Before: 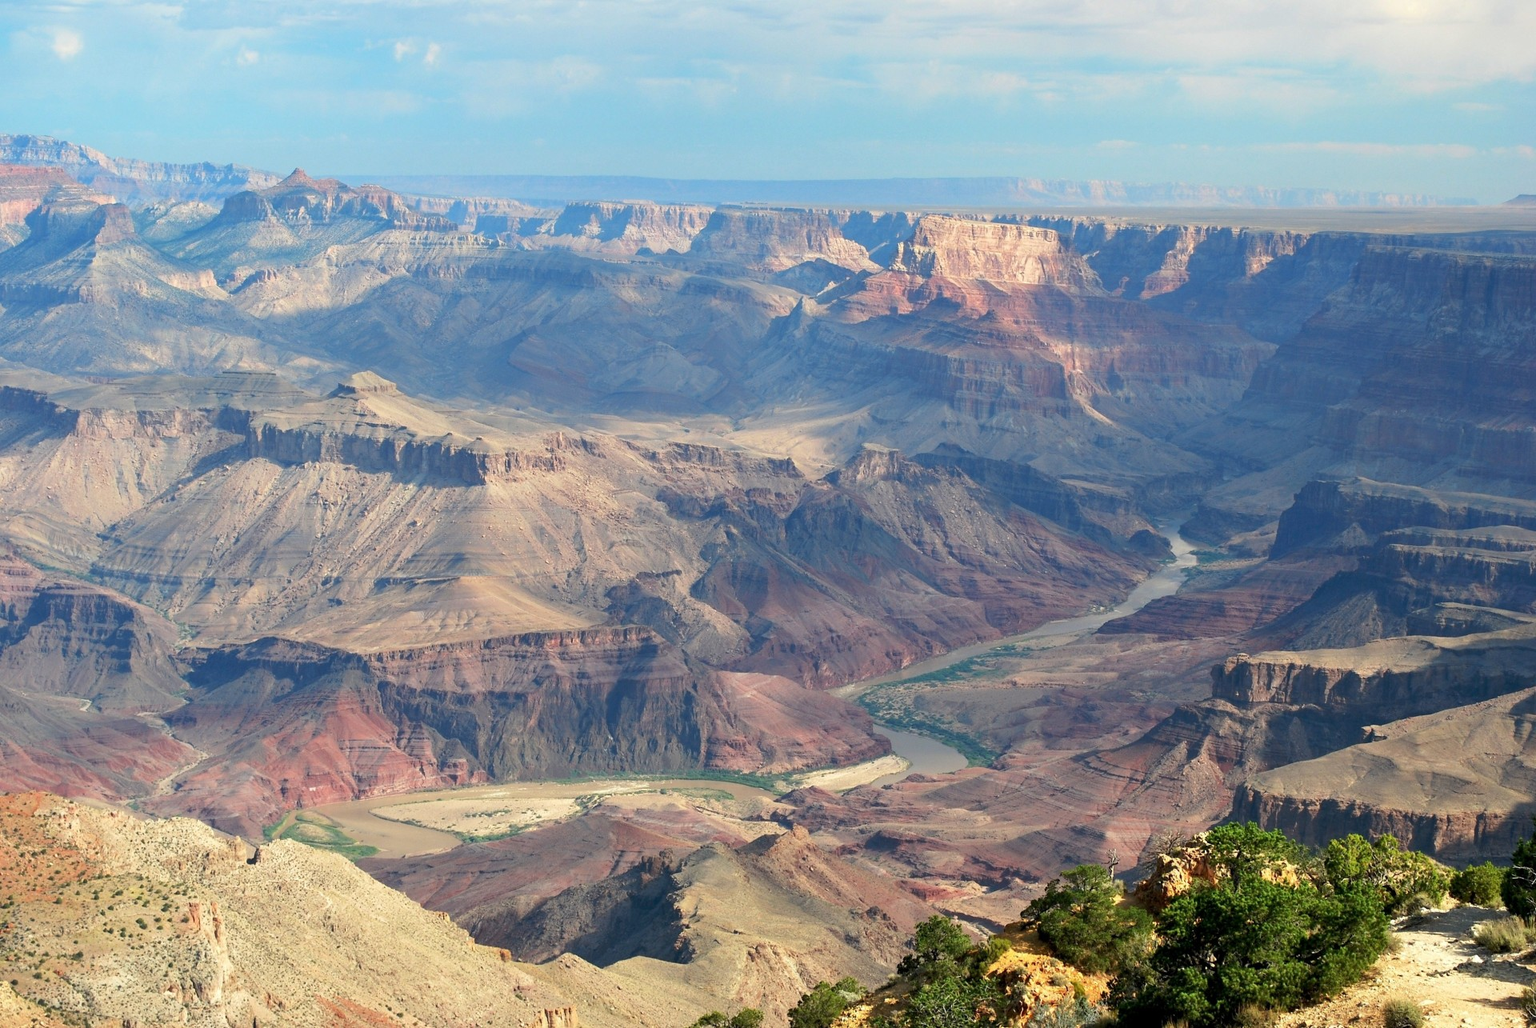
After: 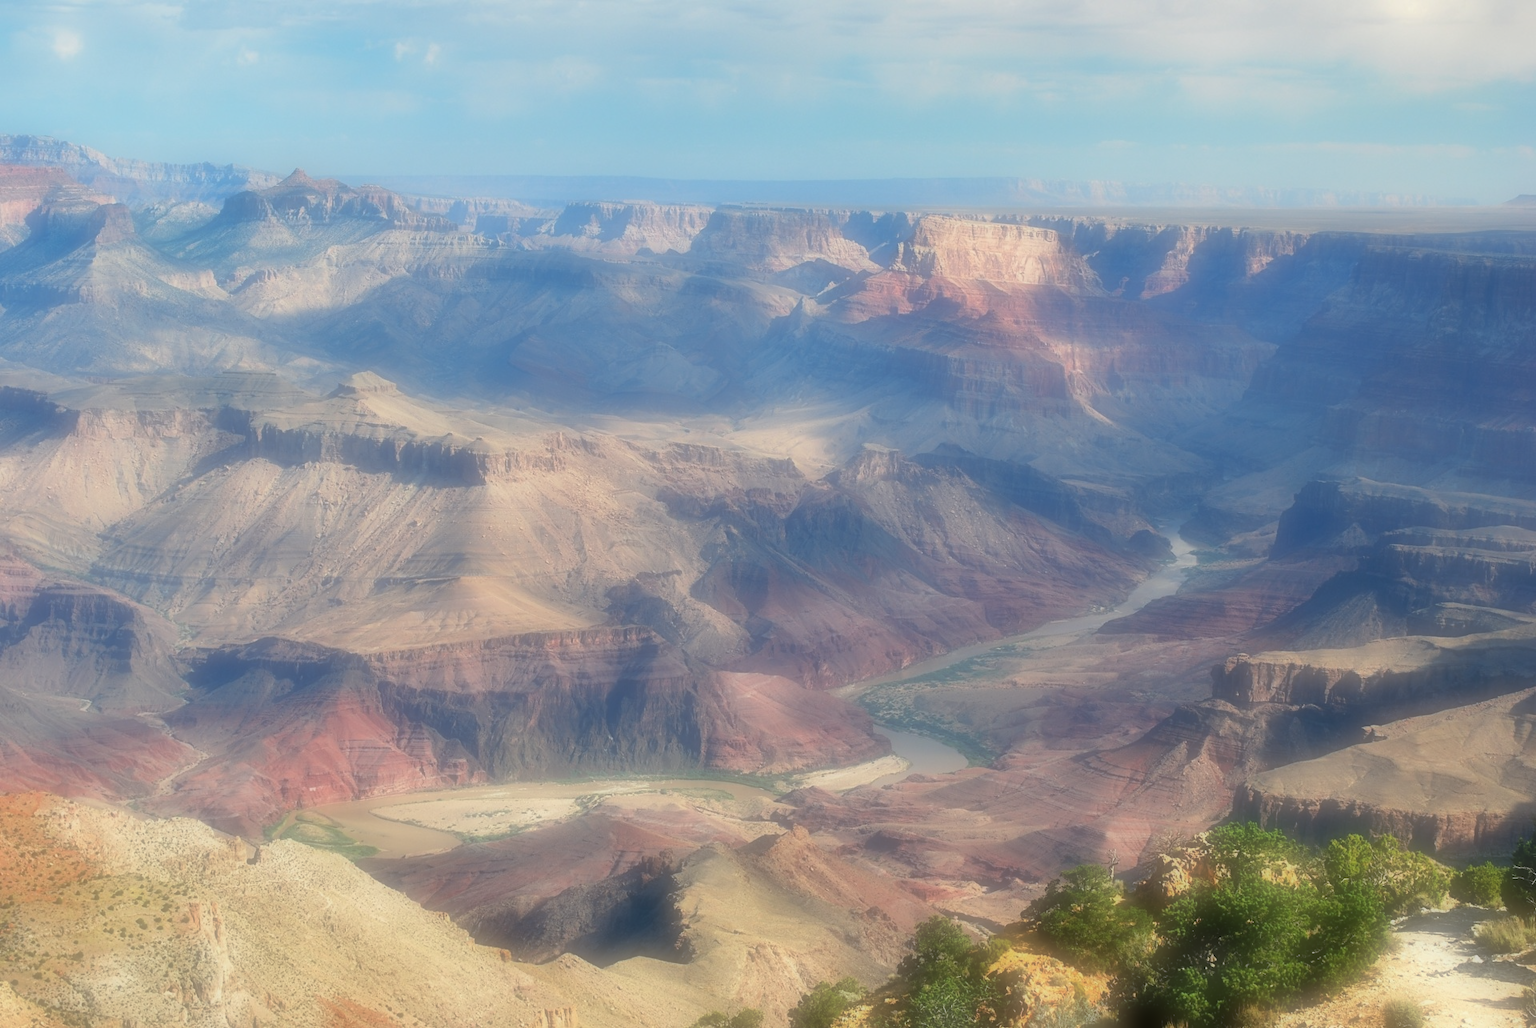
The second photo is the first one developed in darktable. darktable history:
shadows and highlights: shadows 43.71, white point adjustment -1.46, soften with gaussian
soften: on, module defaults
white balance: red 1, blue 1
base curve: curves: ch0 [(0, 0) (0.472, 0.508) (1, 1)]
